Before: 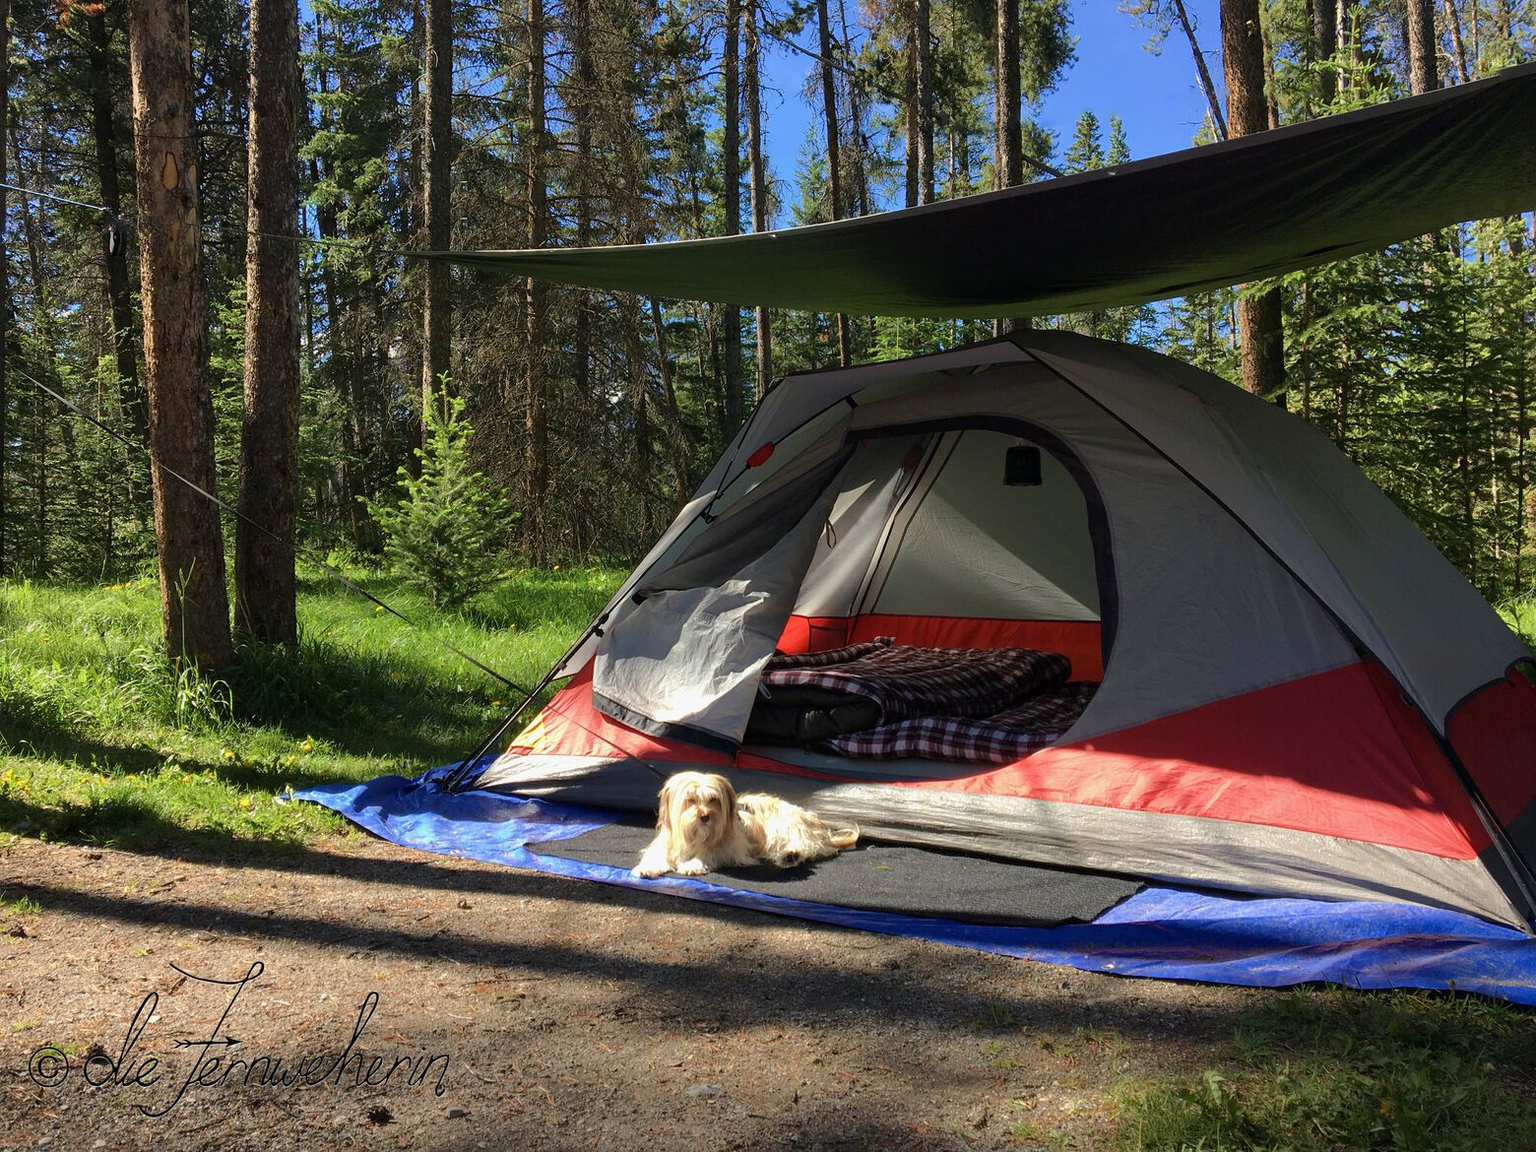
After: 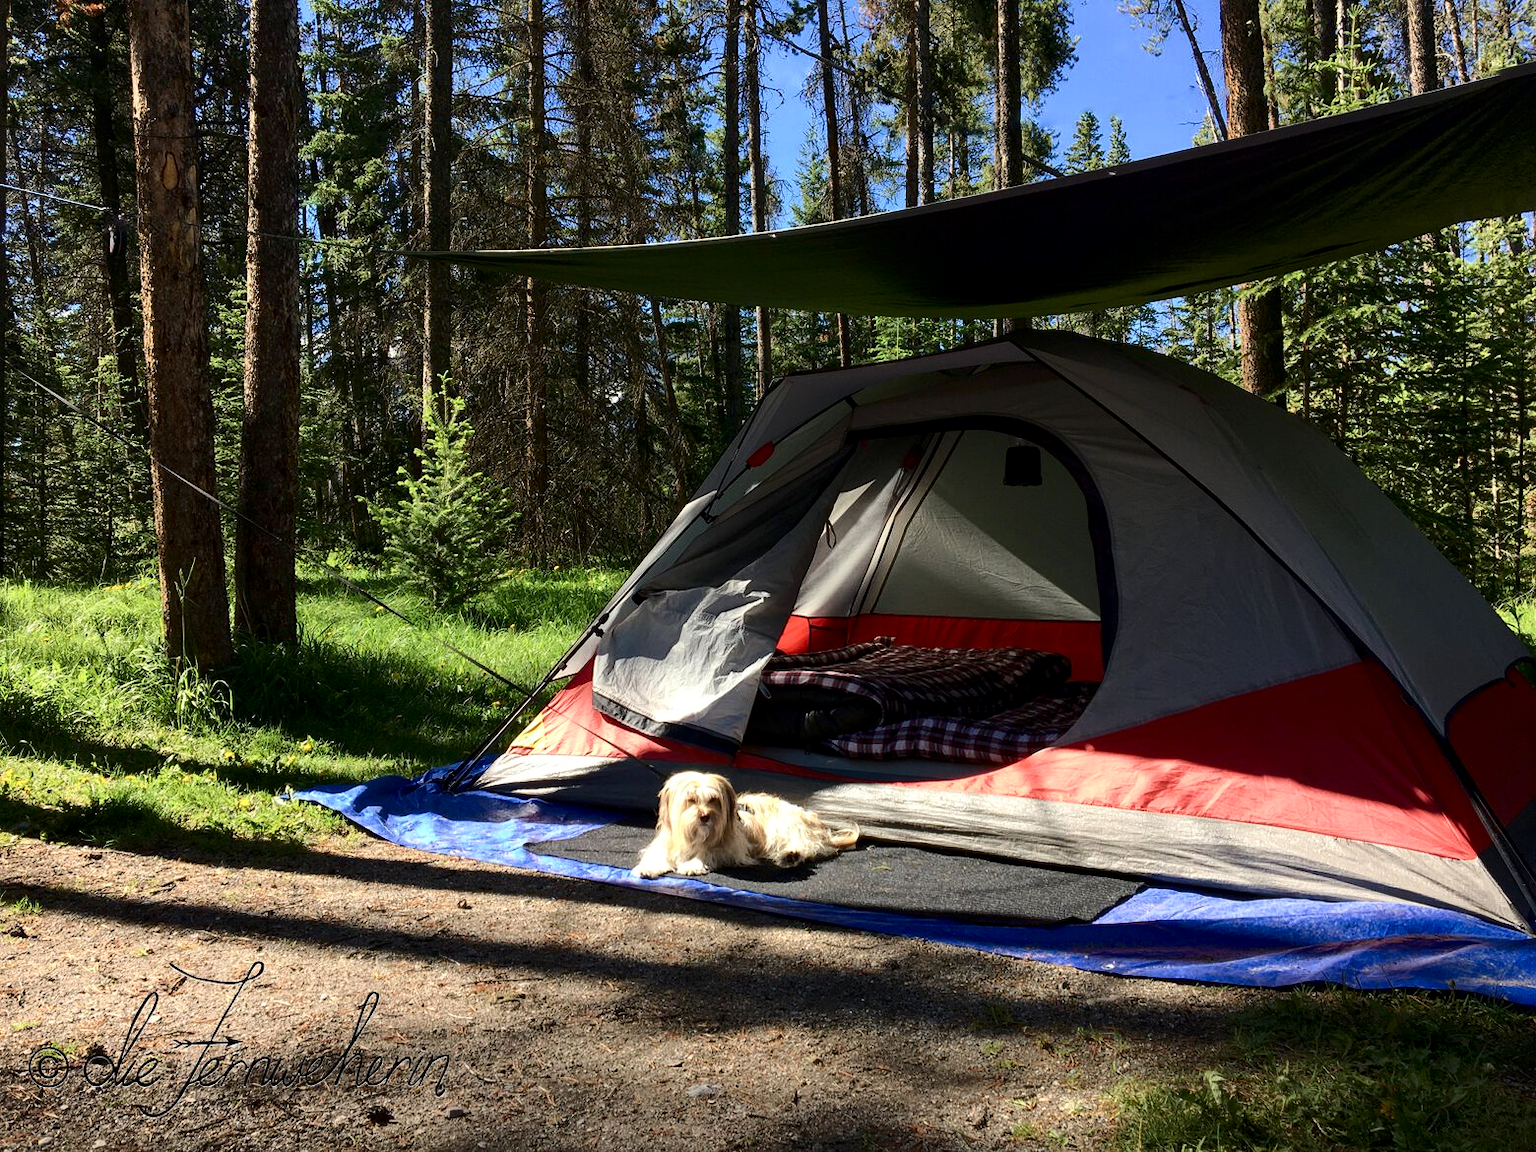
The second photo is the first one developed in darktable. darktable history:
contrast brightness saturation: contrast 0.28
local contrast: highlights 100%, shadows 100%, detail 120%, midtone range 0.2
